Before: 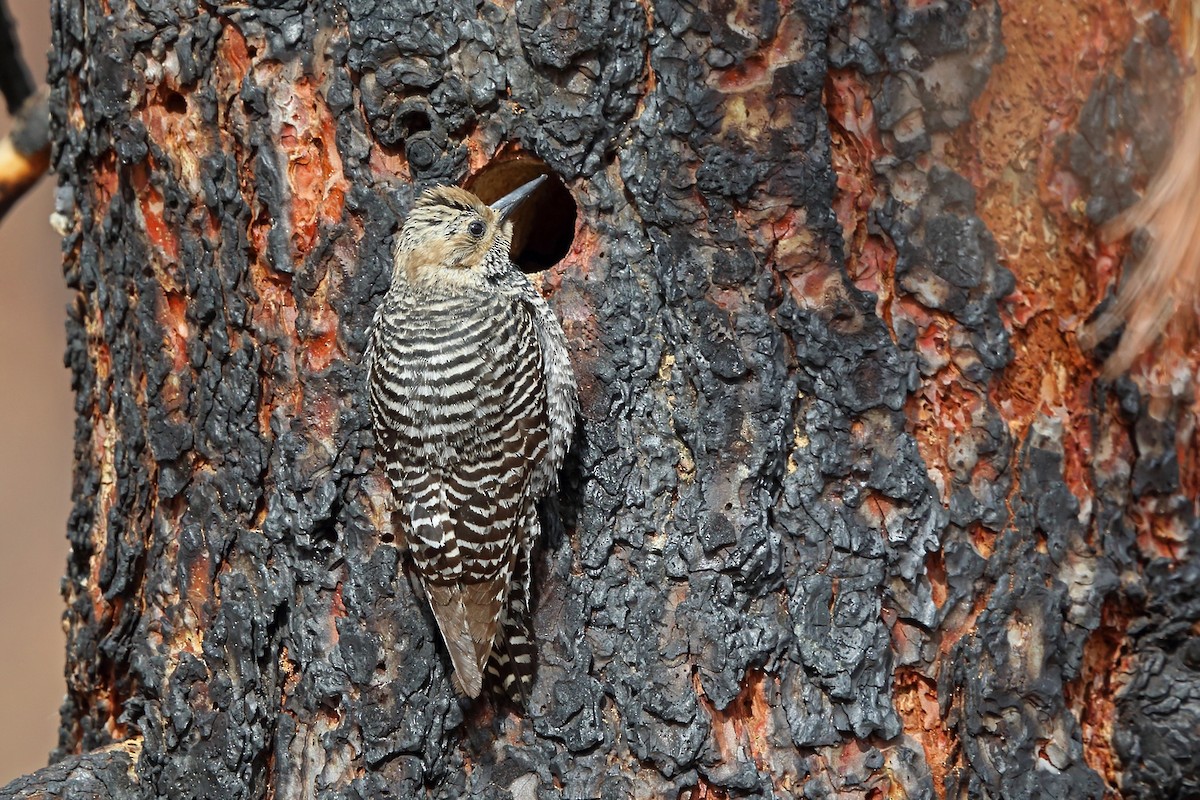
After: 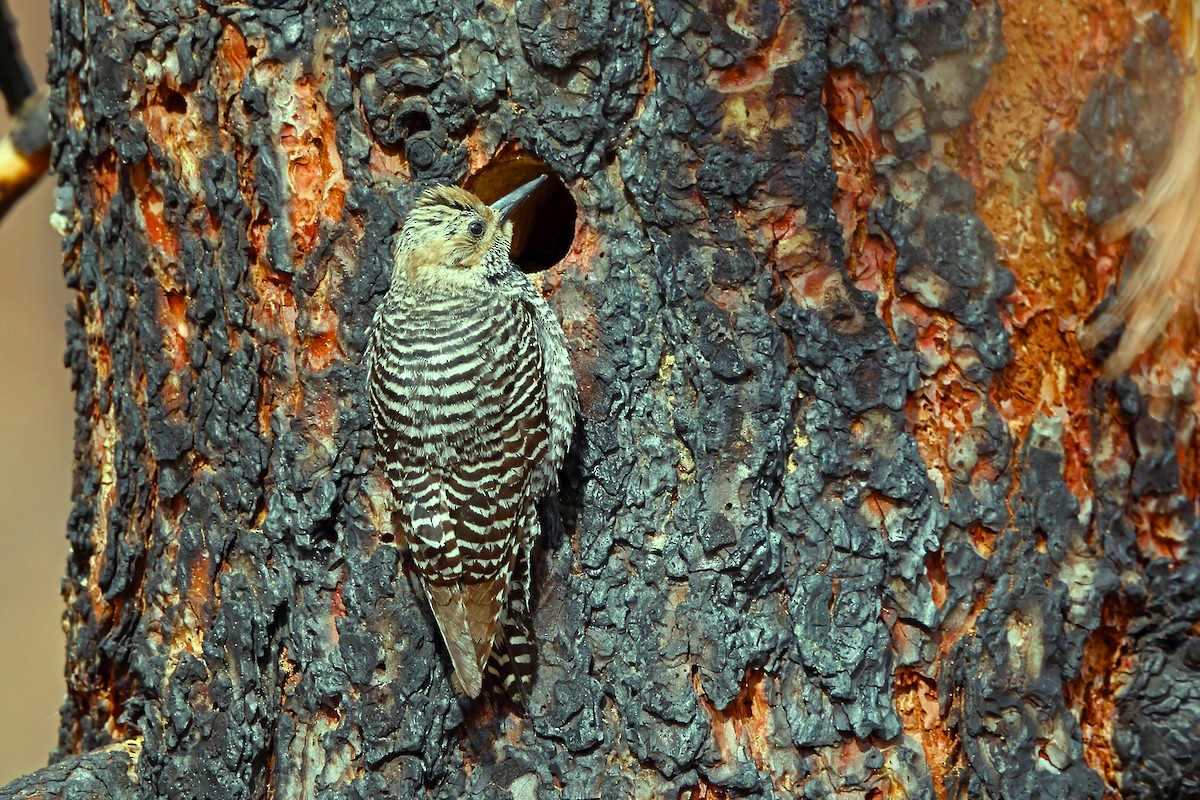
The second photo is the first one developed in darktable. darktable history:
color balance rgb: highlights gain › luminance 15.54%, highlights gain › chroma 7.111%, highlights gain › hue 128.31°, perceptual saturation grading › global saturation 20%, perceptual saturation grading › highlights -25.529%, perceptual saturation grading › shadows 24.607%, global vibrance 20%
